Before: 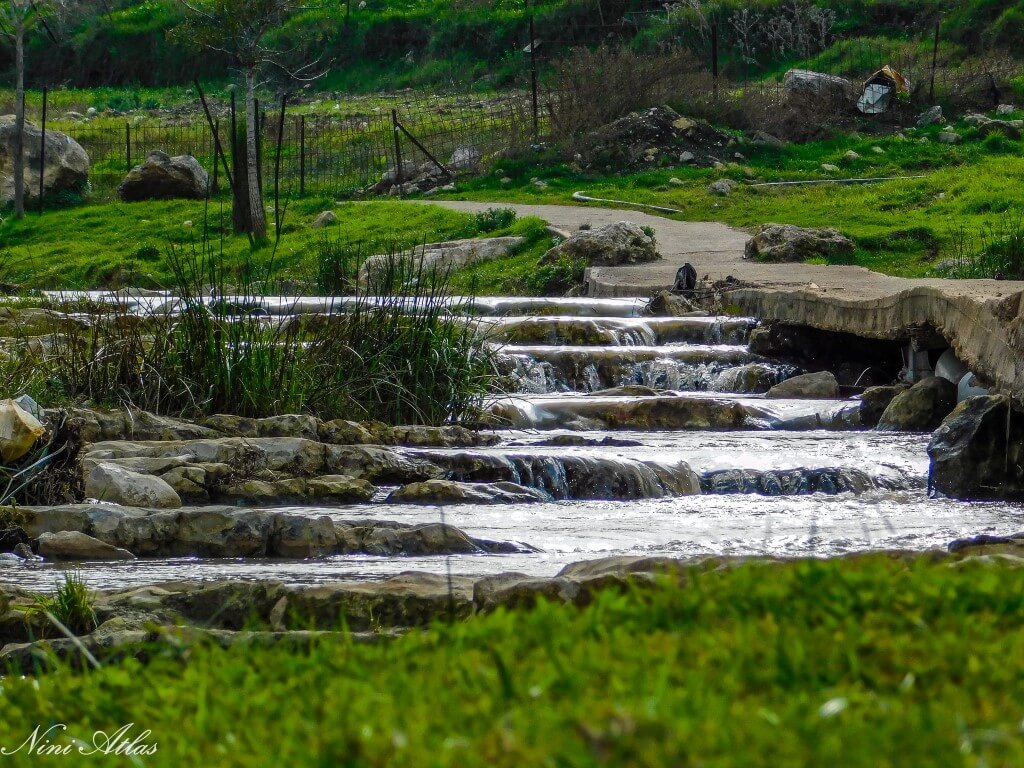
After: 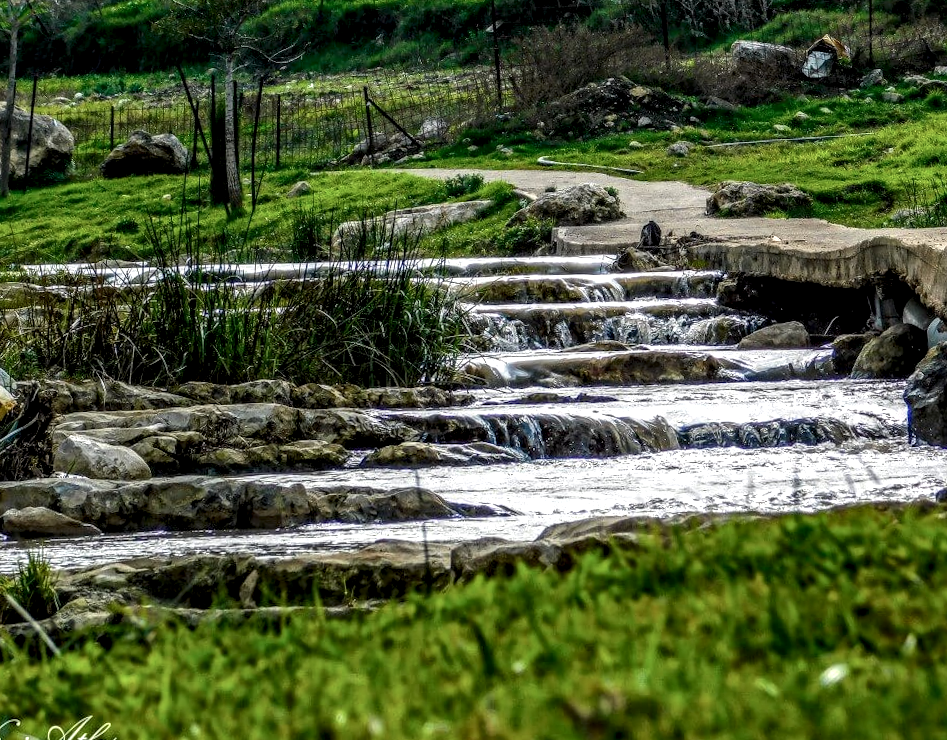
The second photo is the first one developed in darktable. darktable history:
local contrast: highlights 19%, detail 186%
rotate and perspective: rotation -1.68°, lens shift (vertical) -0.146, crop left 0.049, crop right 0.912, crop top 0.032, crop bottom 0.96
